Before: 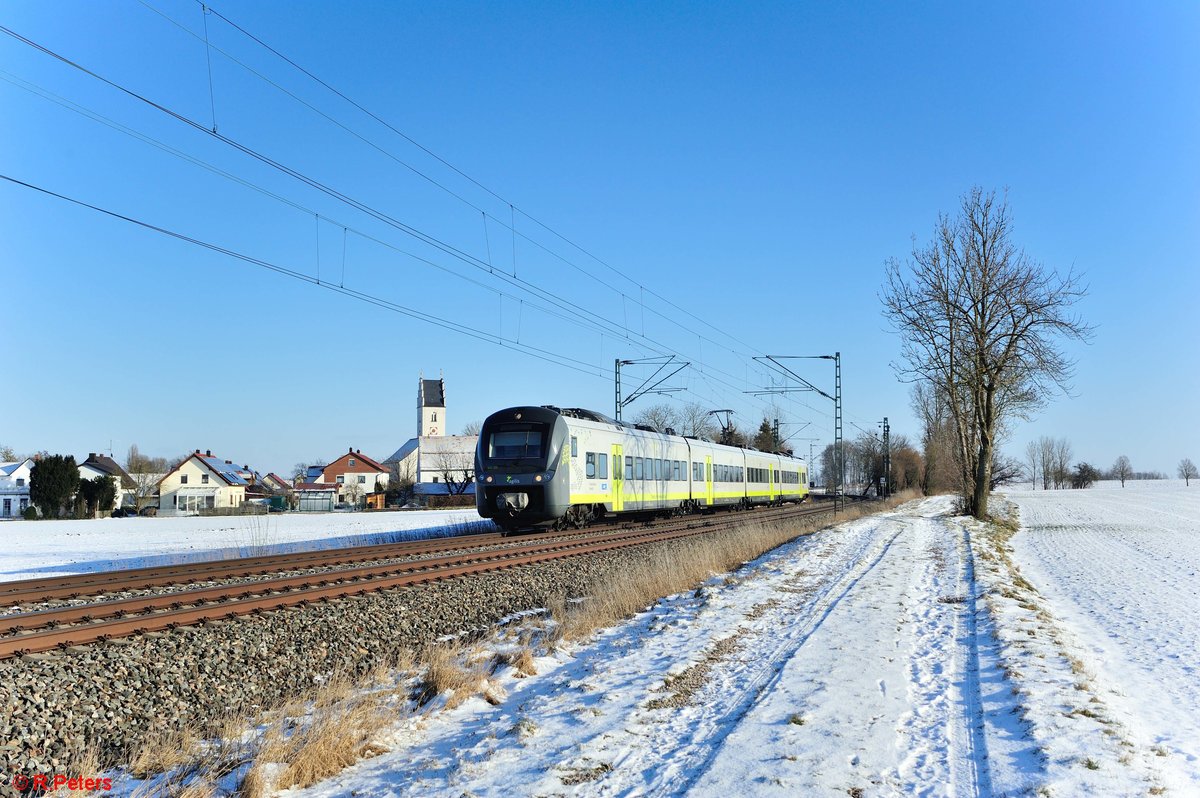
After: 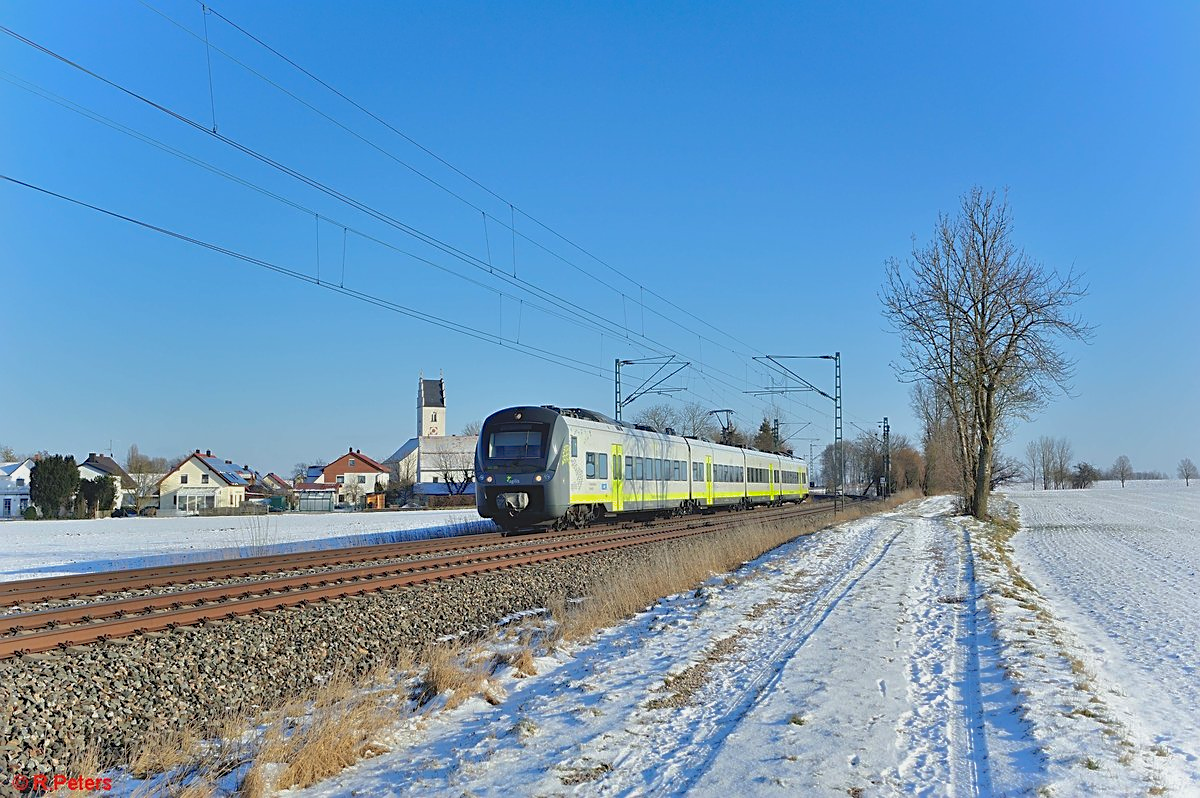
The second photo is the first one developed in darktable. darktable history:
local contrast: highlights 68%, shadows 68%, detail 82%, midtone range 0.325
sharpen: on, module defaults
shadows and highlights: highlights -60
